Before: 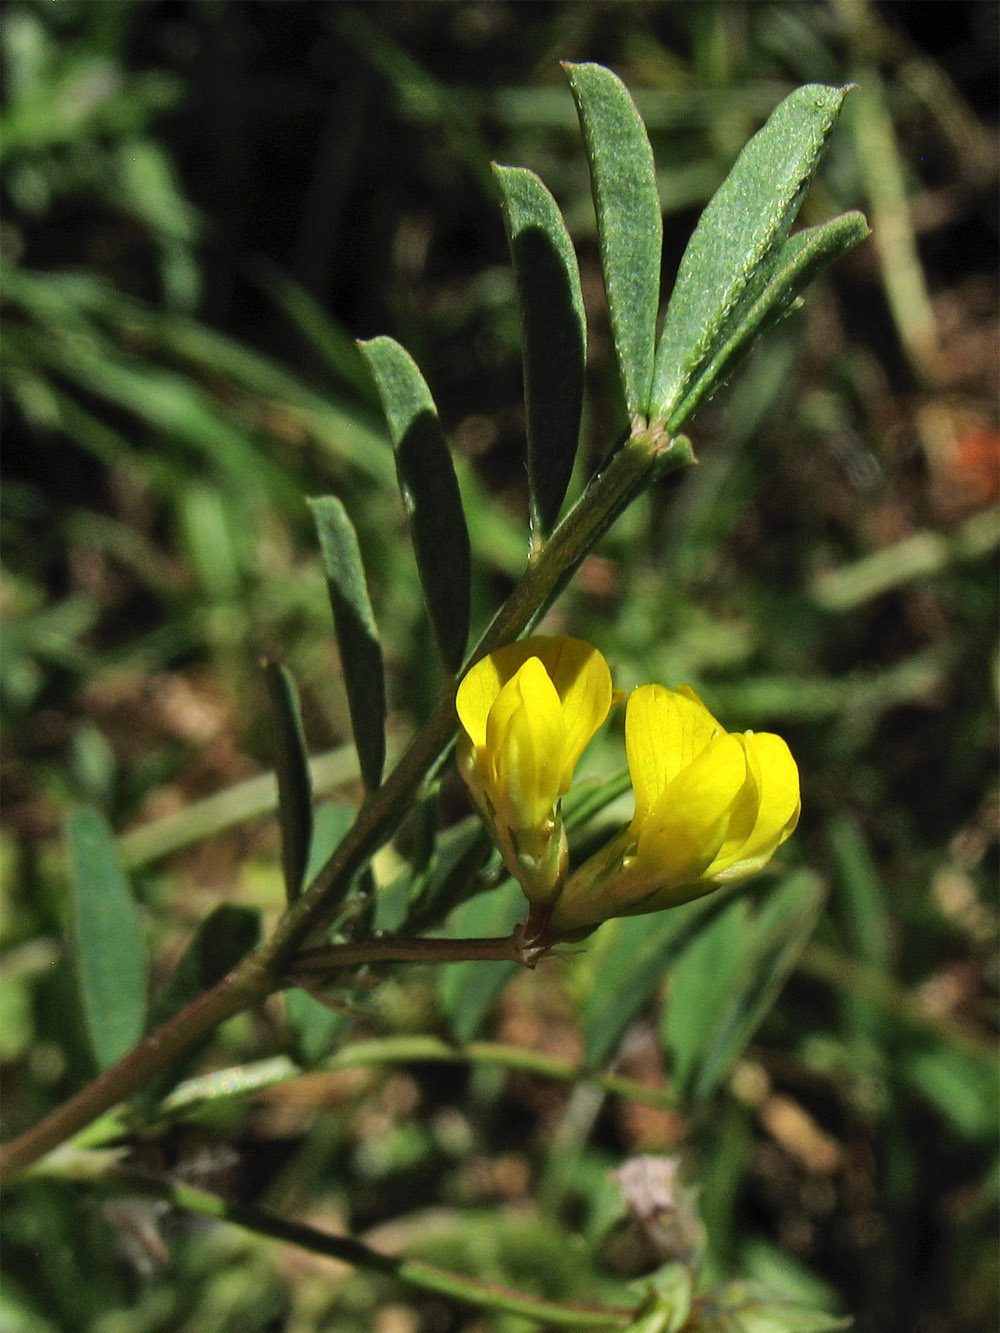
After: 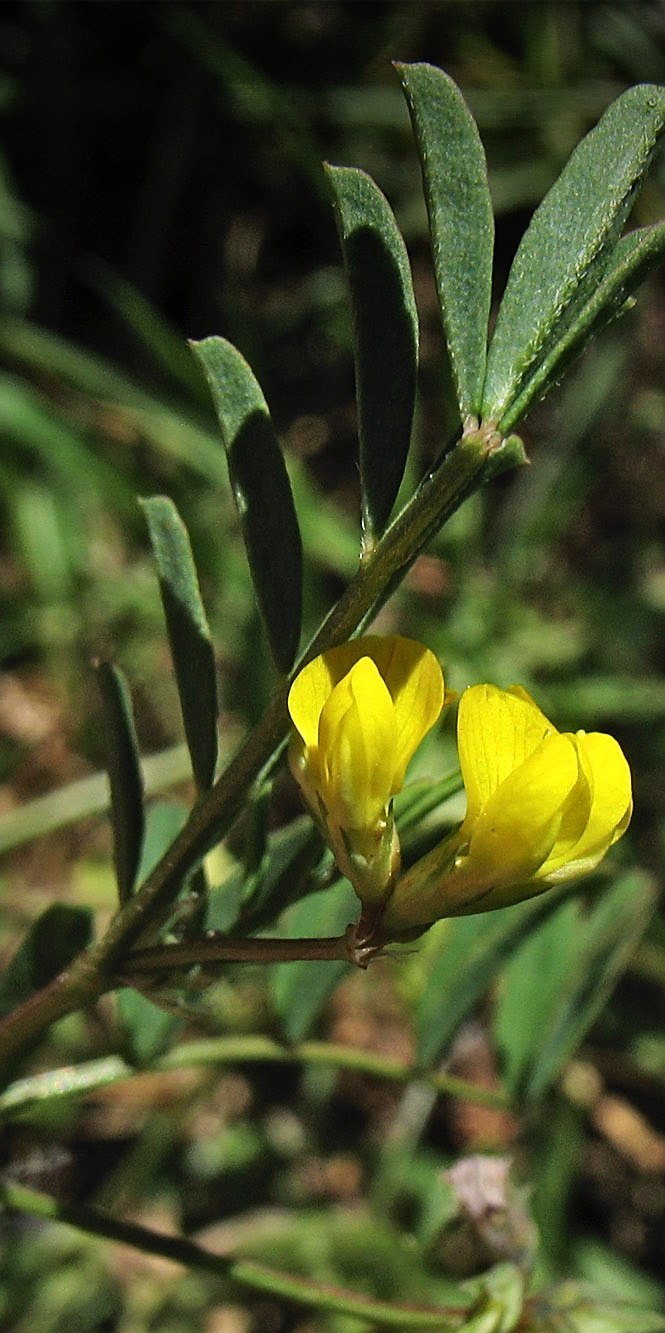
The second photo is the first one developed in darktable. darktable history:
vignetting: fall-off start 97.52%, fall-off radius 100%, brightness -0.574, saturation 0, center (-0.027, 0.404), width/height ratio 1.368, unbound false
crop: left 16.899%, right 16.556%
sharpen: on, module defaults
white balance: red 1.004, blue 1.024
